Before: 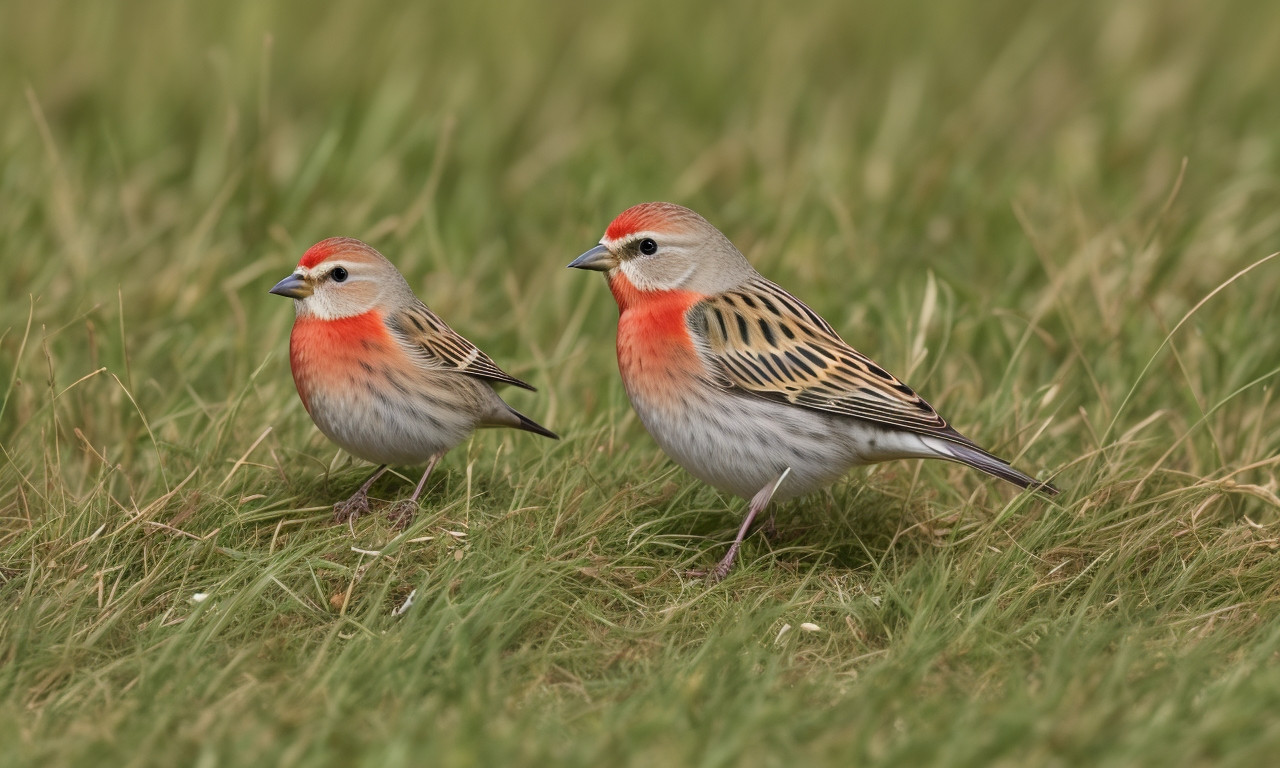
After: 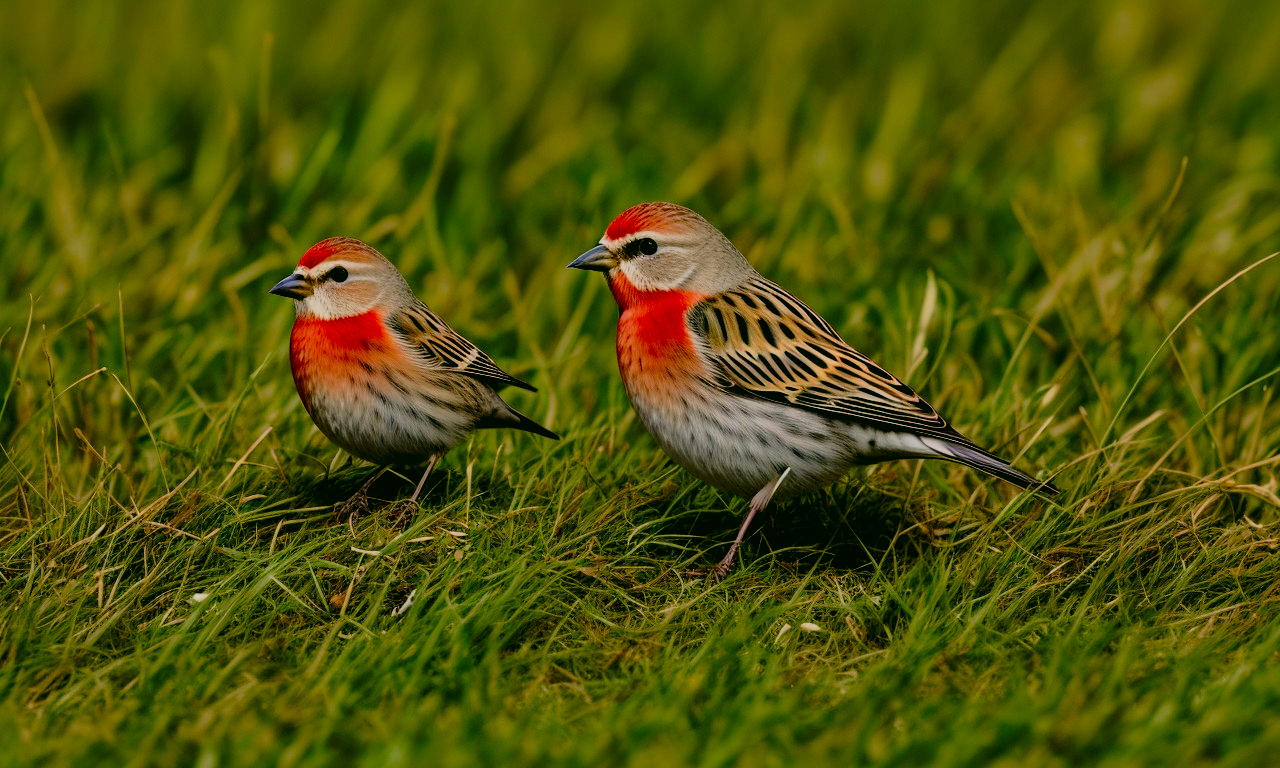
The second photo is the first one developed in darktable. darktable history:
tone curve: curves: ch0 [(0, 0) (0.003, 0.008) (0.011, 0.008) (0.025, 0.008) (0.044, 0.008) (0.069, 0.006) (0.1, 0.006) (0.136, 0.006) (0.177, 0.008) (0.224, 0.012) (0.277, 0.026) (0.335, 0.083) (0.399, 0.165) (0.468, 0.292) (0.543, 0.416) (0.623, 0.535) (0.709, 0.692) (0.801, 0.853) (0.898, 0.981) (1, 1)], preserve colors none
color correction: highlights a* 4.02, highlights b* 4.98, shadows a* -7.55, shadows b* 4.98
haze removal: compatibility mode true, adaptive false
filmic rgb: black relative exposure -7.65 EV, white relative exposure 4.56 EV, hardness 3.61
shadows and highlights: shadows 40, highlights -60
